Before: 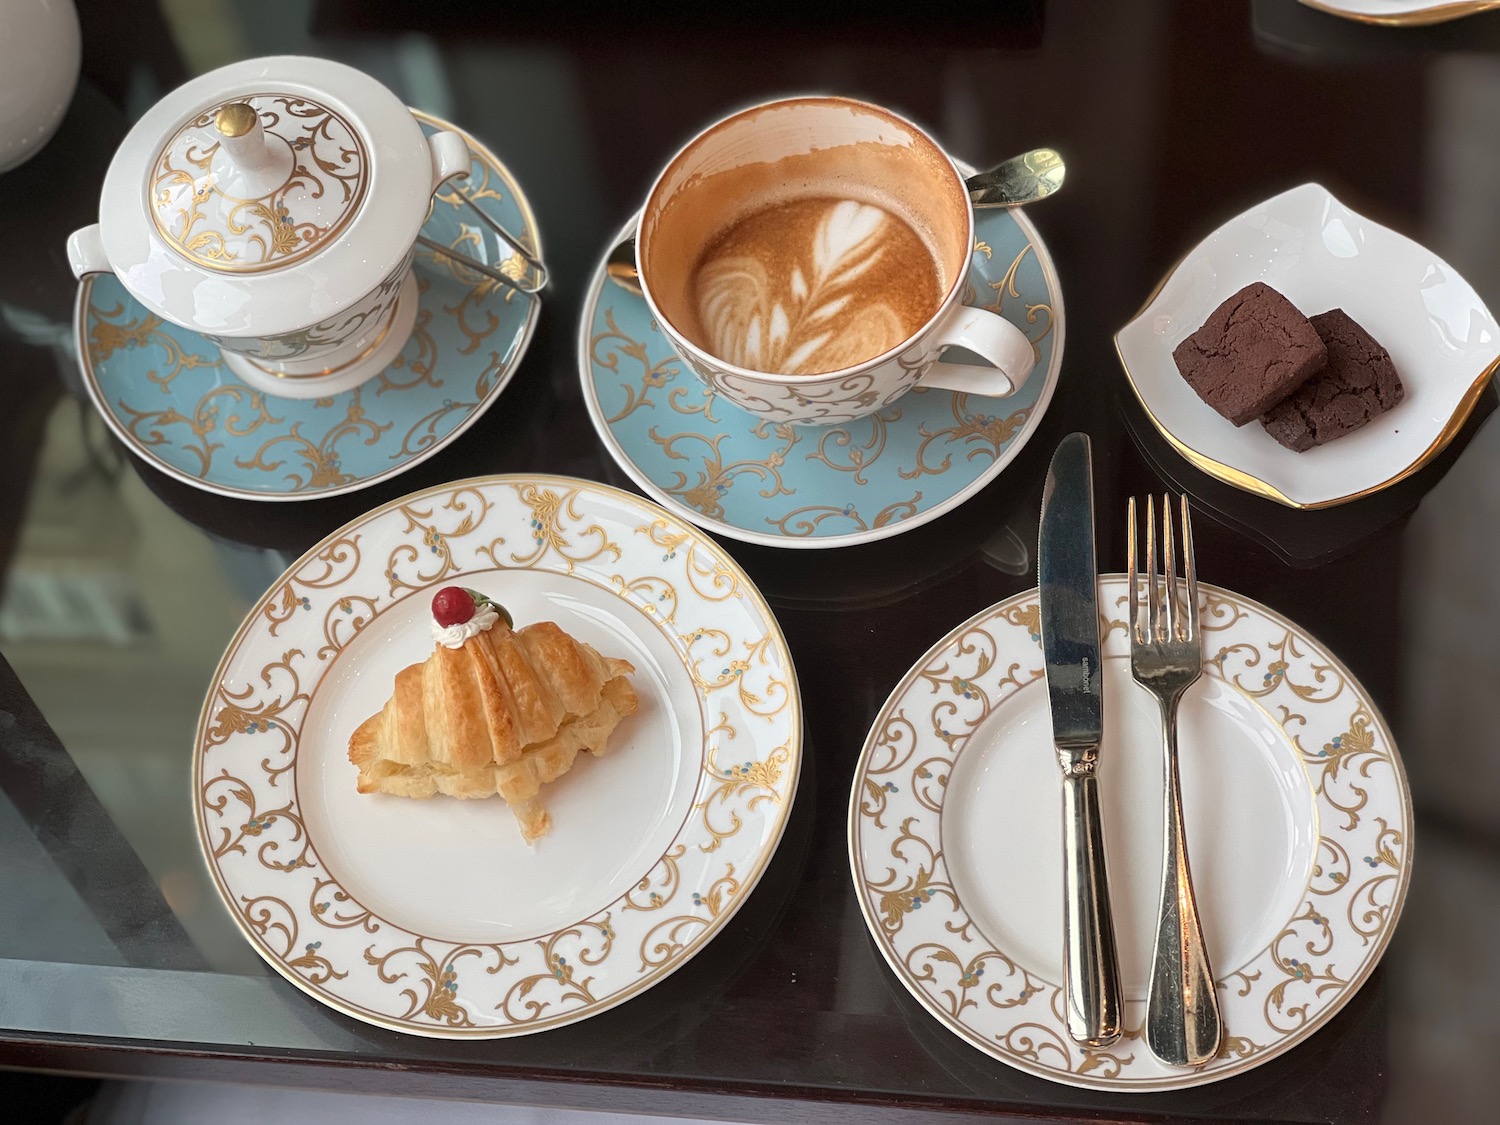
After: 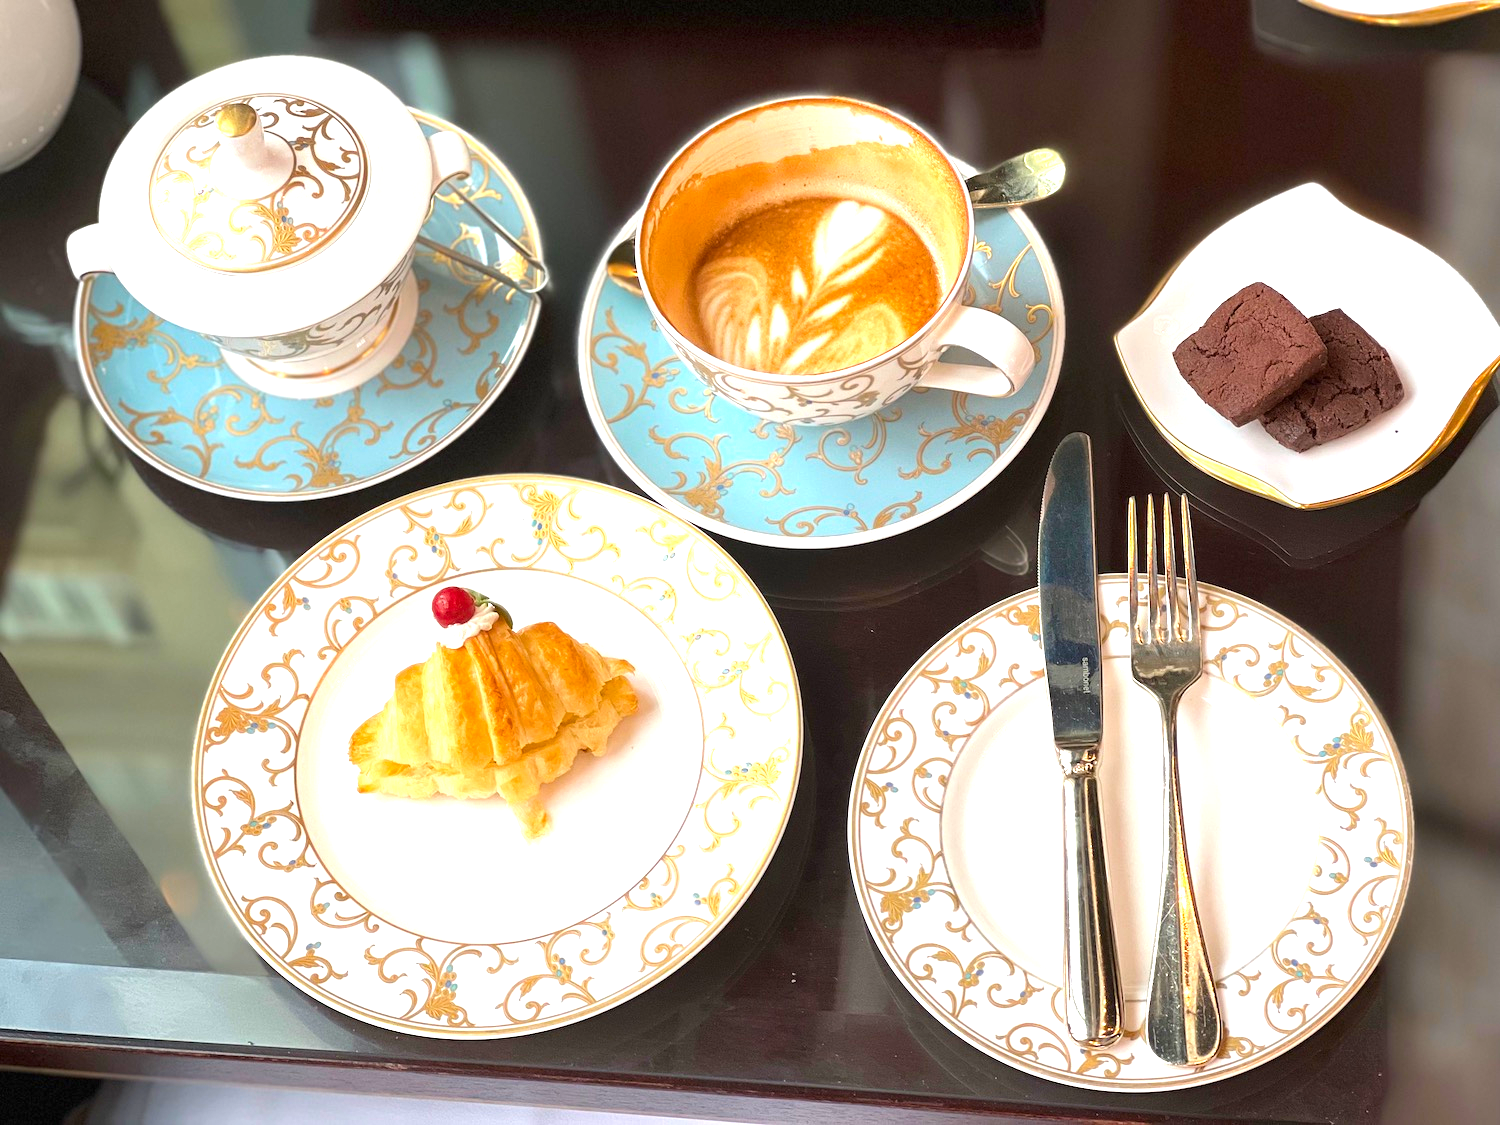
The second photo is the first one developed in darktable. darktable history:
exposure: black level correction 0, exposure 1.2 EV, compensate highlight preservation false
color balance rgb: perceptual saturation grading › global saturation 25%, global vibrance 20%
